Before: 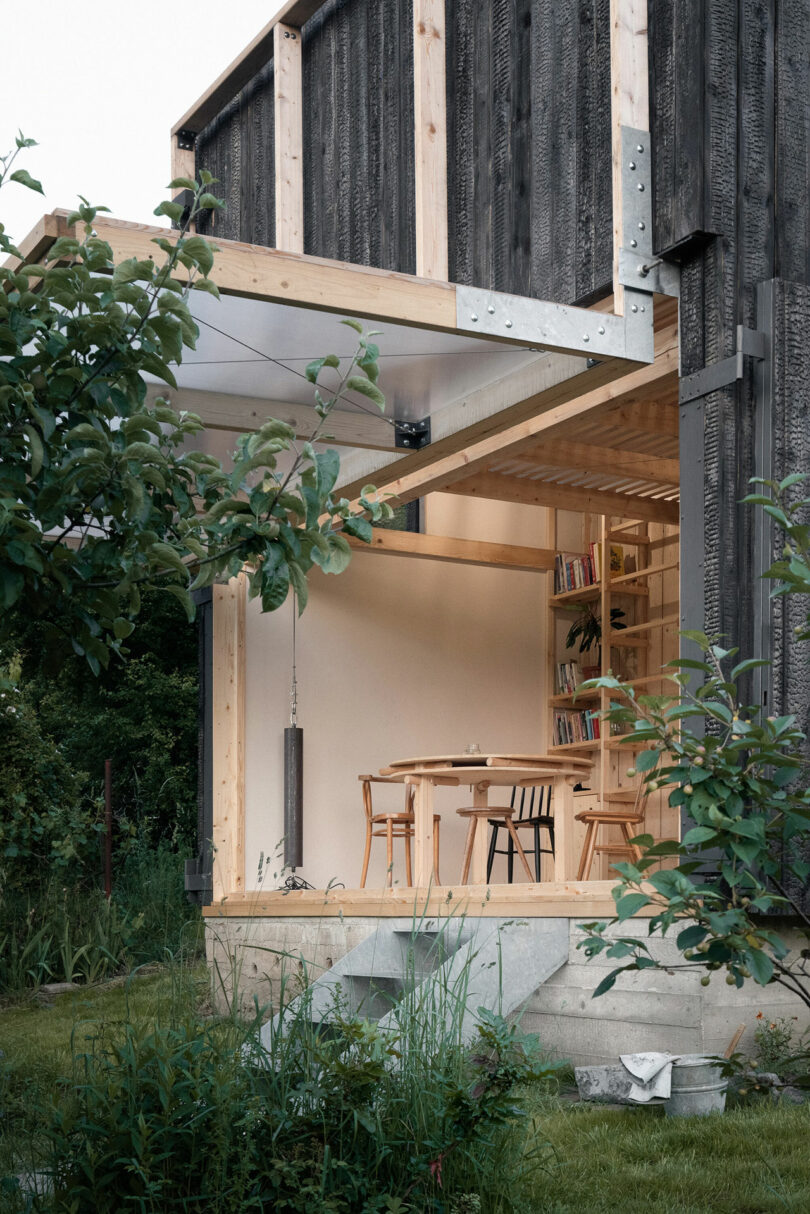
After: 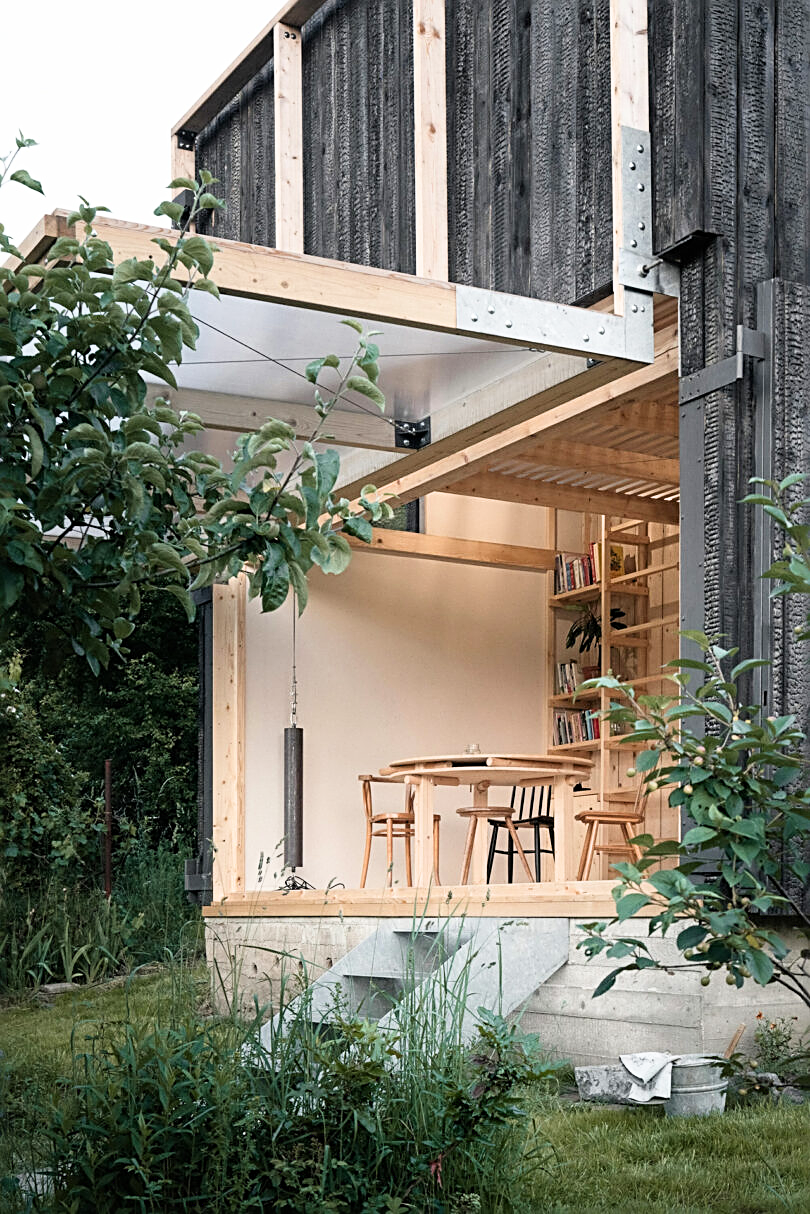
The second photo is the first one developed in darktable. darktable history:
exposure: black level correction 0, exposure 0.701 EV, compensate highlight preservation false
sharpen: radius 2.535, amount 0.62
filmic rgb: black relative exposure -11.38 EV, white relative exposure 3.22 EV, hardness 6.74
